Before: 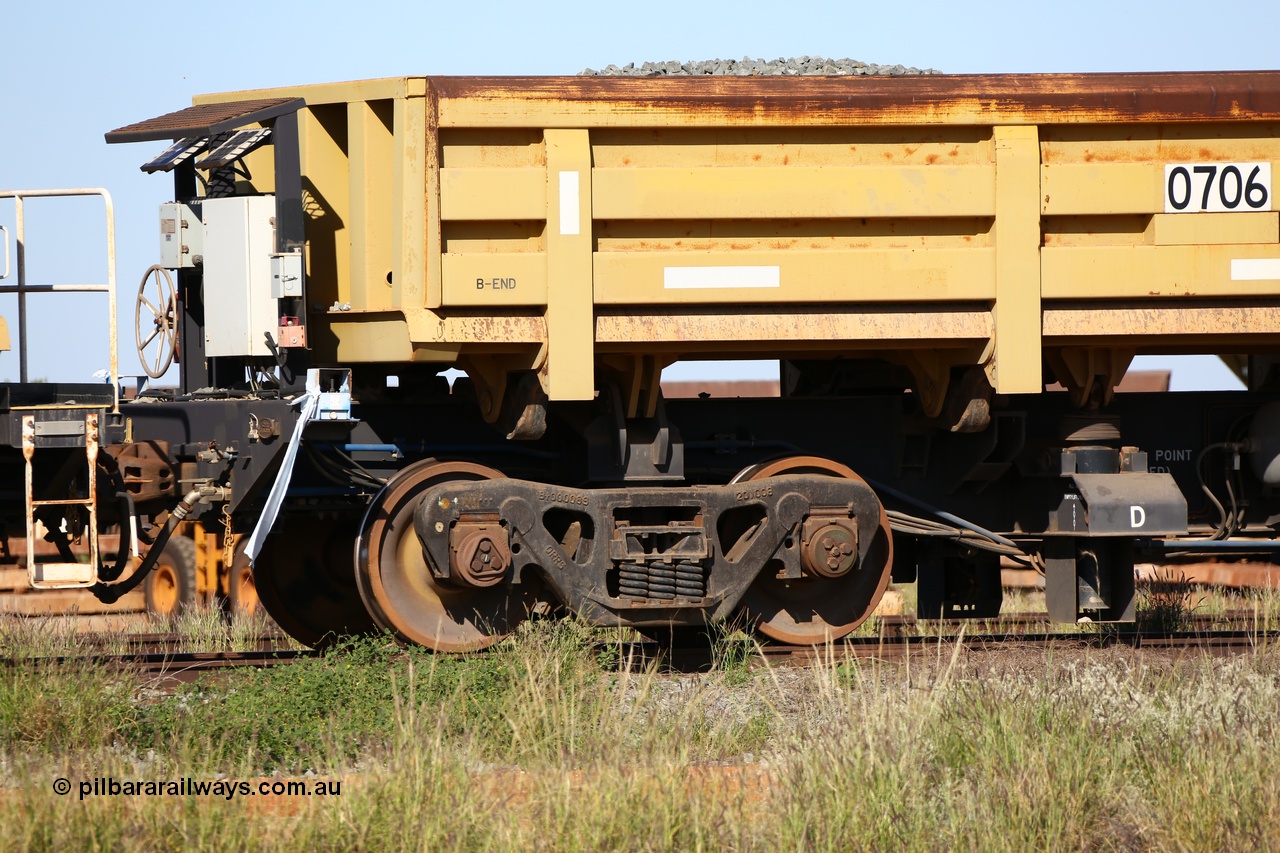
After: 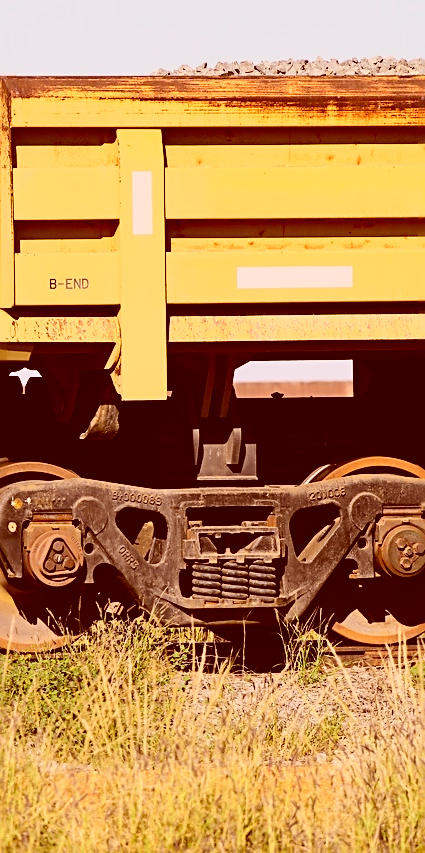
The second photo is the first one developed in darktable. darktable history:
sharpen: radius 2.543, amount 0.636
crop: left 33.36%, right 33.36%
tone curve: curves: ch0 [(0, 0.021) (0.104, 0.093) (0.236, 0.234) (0.456, 0.566) (0.647, 0.78) (0.864, 0.9) (1, 0.932)]; ch1 [(0, 0) (0.353, 0.344) (0.43, 0.401) (0.479, 0.476) (0.502, 0.504) (0.544, 0.534) (0.566, 0.566) (0.612, 0.621) (0.657, 0.679) (1, 1)]; ch2 [(0, 0) (0.34, 0.314) (0.434, 0.43) (0.5, 0.498) (0.528, 0.536) (0.56, 0.576) (0.595, 0.638) (0.644, 0.729) (1, 1)], color space Lab, independent channels, preserve colors none
color correction: highlights a* 9.03, highlights b* 8.71, shadows a* 40, shadows b* 40, saturation 0.8
